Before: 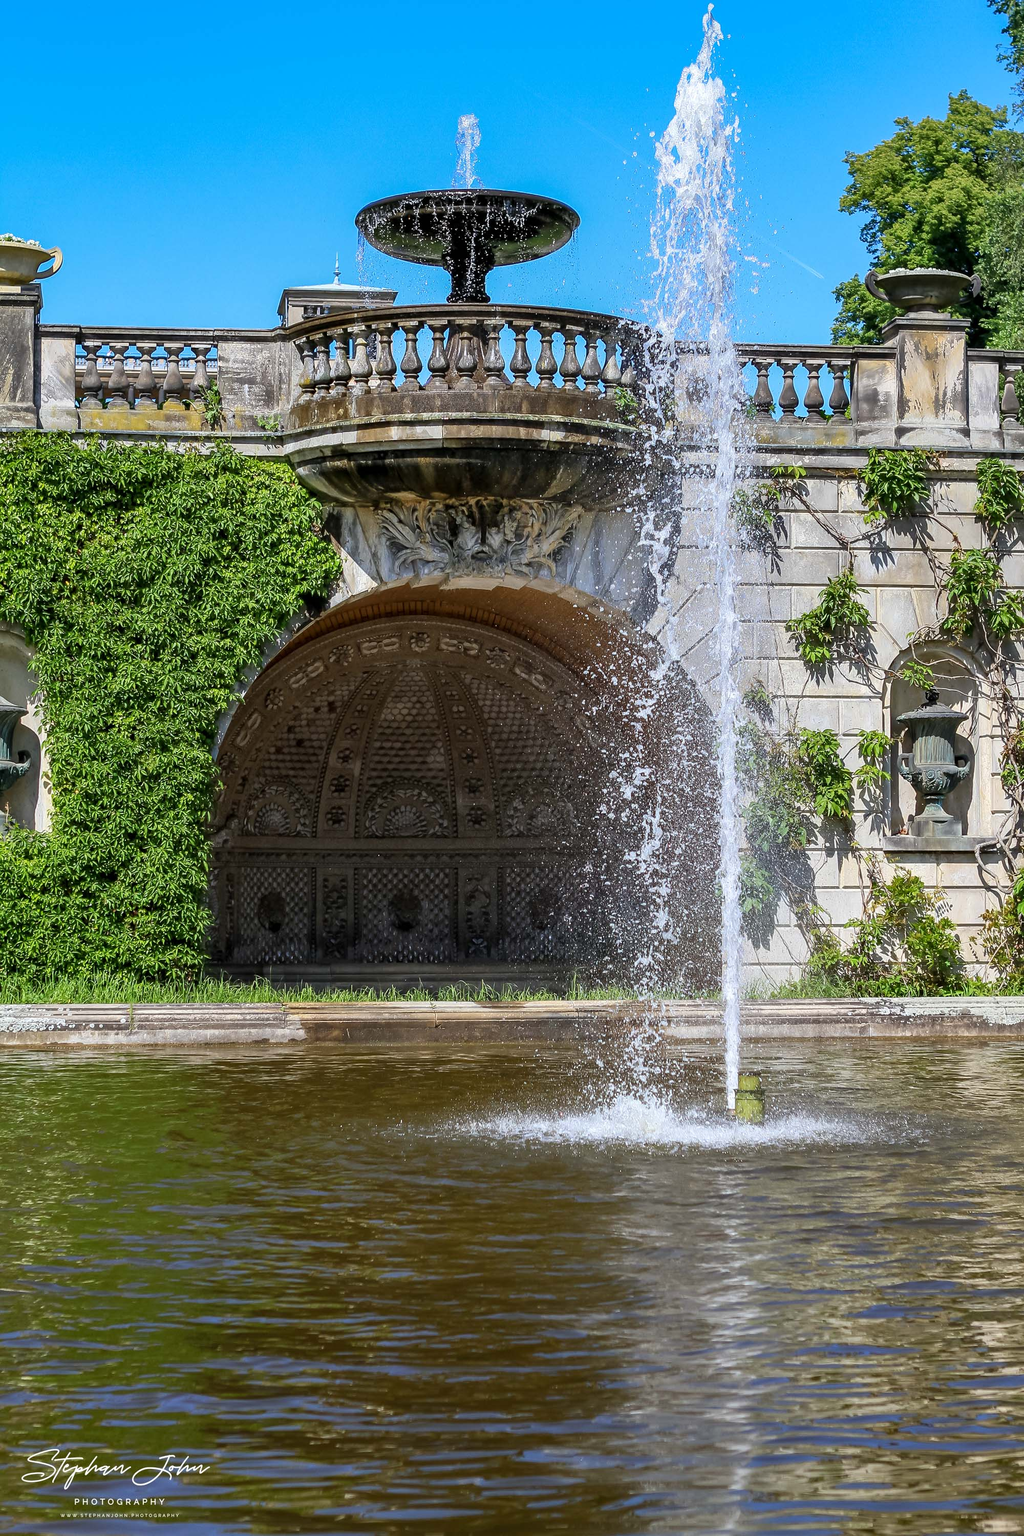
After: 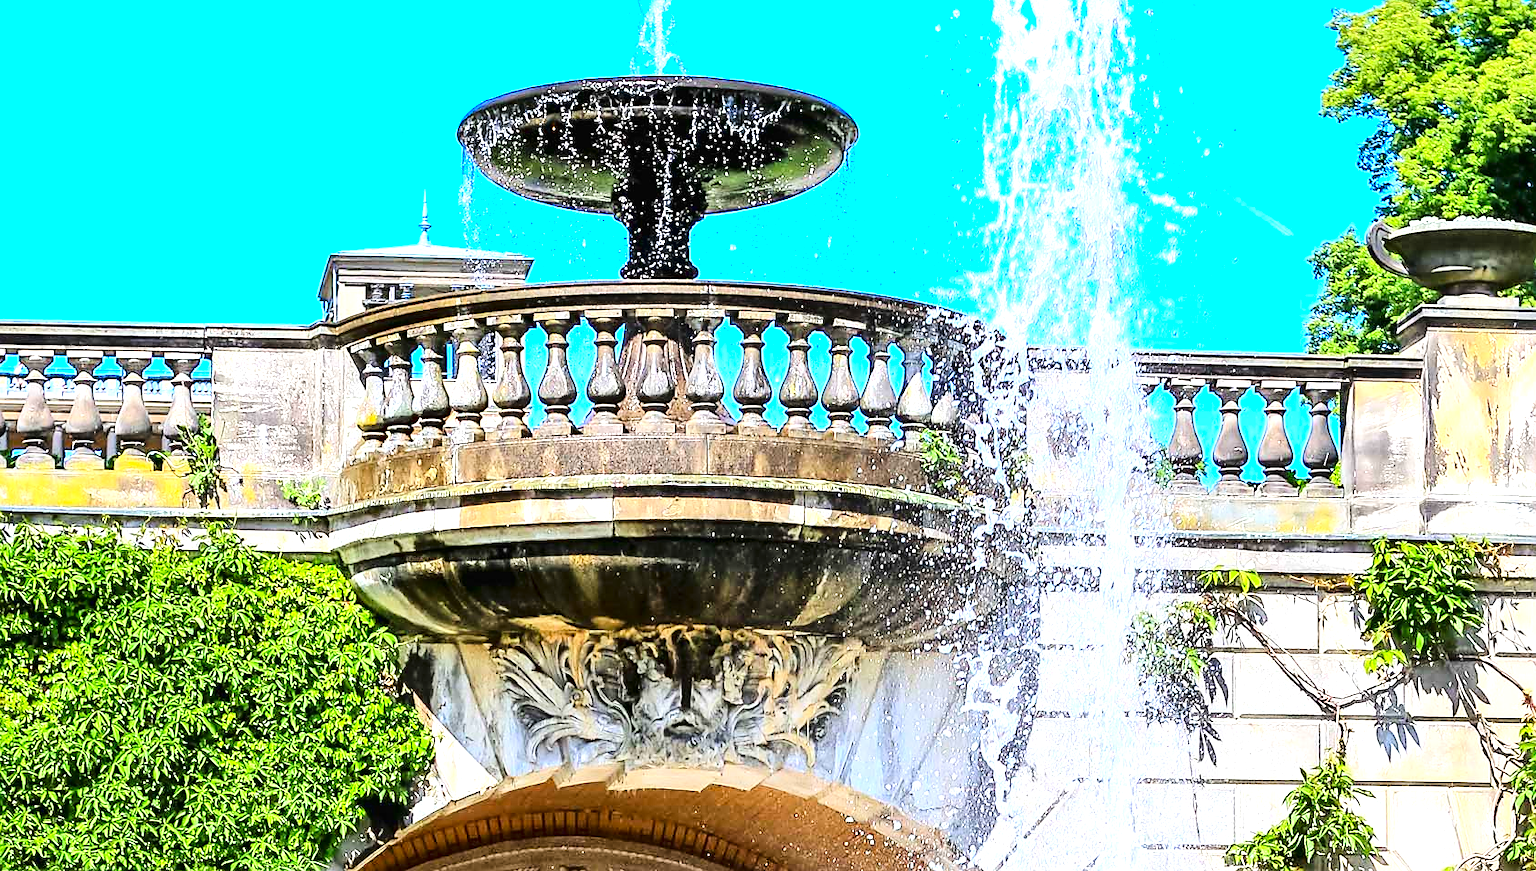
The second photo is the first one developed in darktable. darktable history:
crop and rotate: left 9.688%, top 9.566%, right 6.169%, bottom 58.621%
sharpen: radius 1.915, amount 0.414, threshold 1.369
contrast brightness saturation: contrast 0.234, brightness 0.096, saturation 0.293
exposure: black level correction 0, exposure 1.504 EV, compensate highlight preservation false
tone curve: curves: ch0 [(0, 0.008) (0.046, 0.032) (0.151, 0.108) (0.367, 0.379) (0.496, 0.526) (0.771, 0.786) (0.857, 0.85) (1, 0.965)]; ch1 [(0, 0) (0.248, 0.252) (0.388, 0.383) (0.482, 0.478) (0.499, 0.499) (0.518, 0.518) (0.544, 0.552) (0.585, 0.617) (0.683, 0.735) (0.823, 0.894) (1, 1)]; ch2 [(0, 0) (0.302, 0.284) (0.427, 0.417) (0.473, 0.47) (0.503, 0.503) (0.523, 0.518) (0.55, 0.563) (0.624, 0.643) (0.753, 0.764) (1, 1)], color space Lab, linked channels
tone equalizer: edges refinement/feathering 500, mask exposure compensation -1.57 EV, preserve details no
